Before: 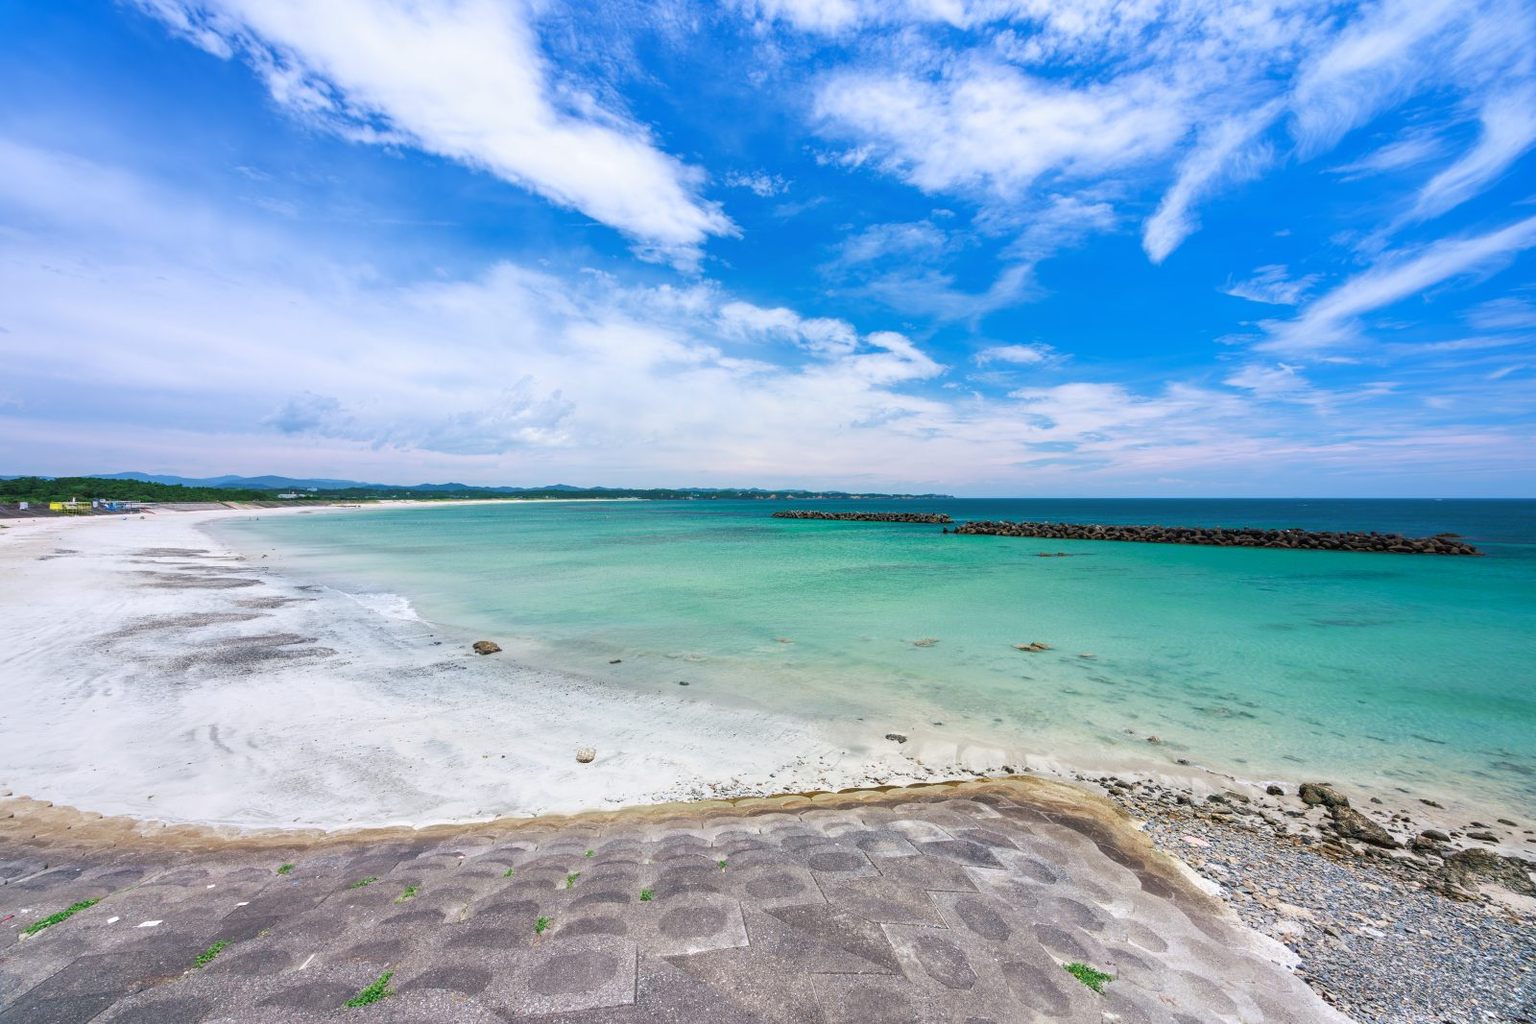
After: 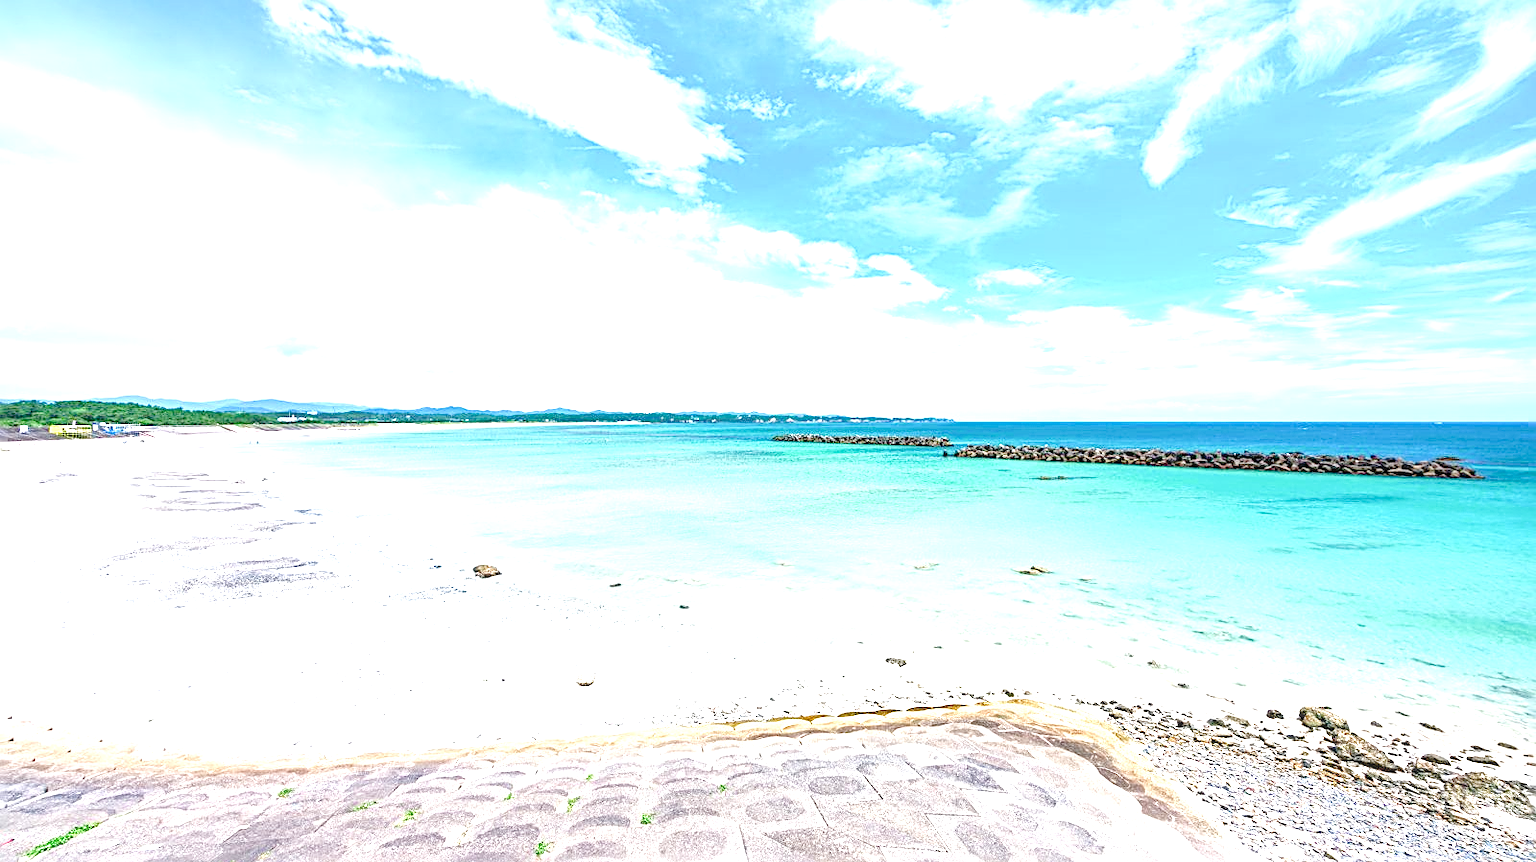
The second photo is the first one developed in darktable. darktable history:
crop: top 7.588%, bottom 8.172%
tone curve: curves: ch0 [(0, 0.021) (0.049, 0.044) (0.152, 0.14) (0.328, 0.377) (0.473, 0.543) (0.641, 0.705) (0.868, 0.887) (1, 0.969)]; ch1 [(0, 0) (0.322, 0.328) (0.43, 0.425) (0.474, 0.466) (0.502, 0.503) (0.522, 0.526) (0.564, 0.591) (0.602, 0.632) (0.677, 0.701) (0.859, 0.885) (1, 1)]; ch2 [(0, 0) (0.33, 0.301) (0.447, 0.44) (0.487, 0.496) (0.502, 0.516) (0.535, 0.554) (0.565, 0.598) (0.618, 0.629) (1, 1)], preserve colors none
local contrast: on, module defaults
color correction: highlights b* 0.034, saturation 1.15
tone equalizer: -8 EV 0.976 EV, -7 EV 1.03 EV, -6 EV 1.03 EV, -5 EV 1 EV, -4 EV 1.02 EV, -3 EV 0.724 EV, -2 EV 0.508 EV, -1 EV 0.254 EV, mask exposure compensation -0.5 EV
exposure: black level correction 0.001, exposure 1.834 EV, compensate exposure bias true, compensate highlight preservation false
sharpen: radius 3.027, amount 0.759
